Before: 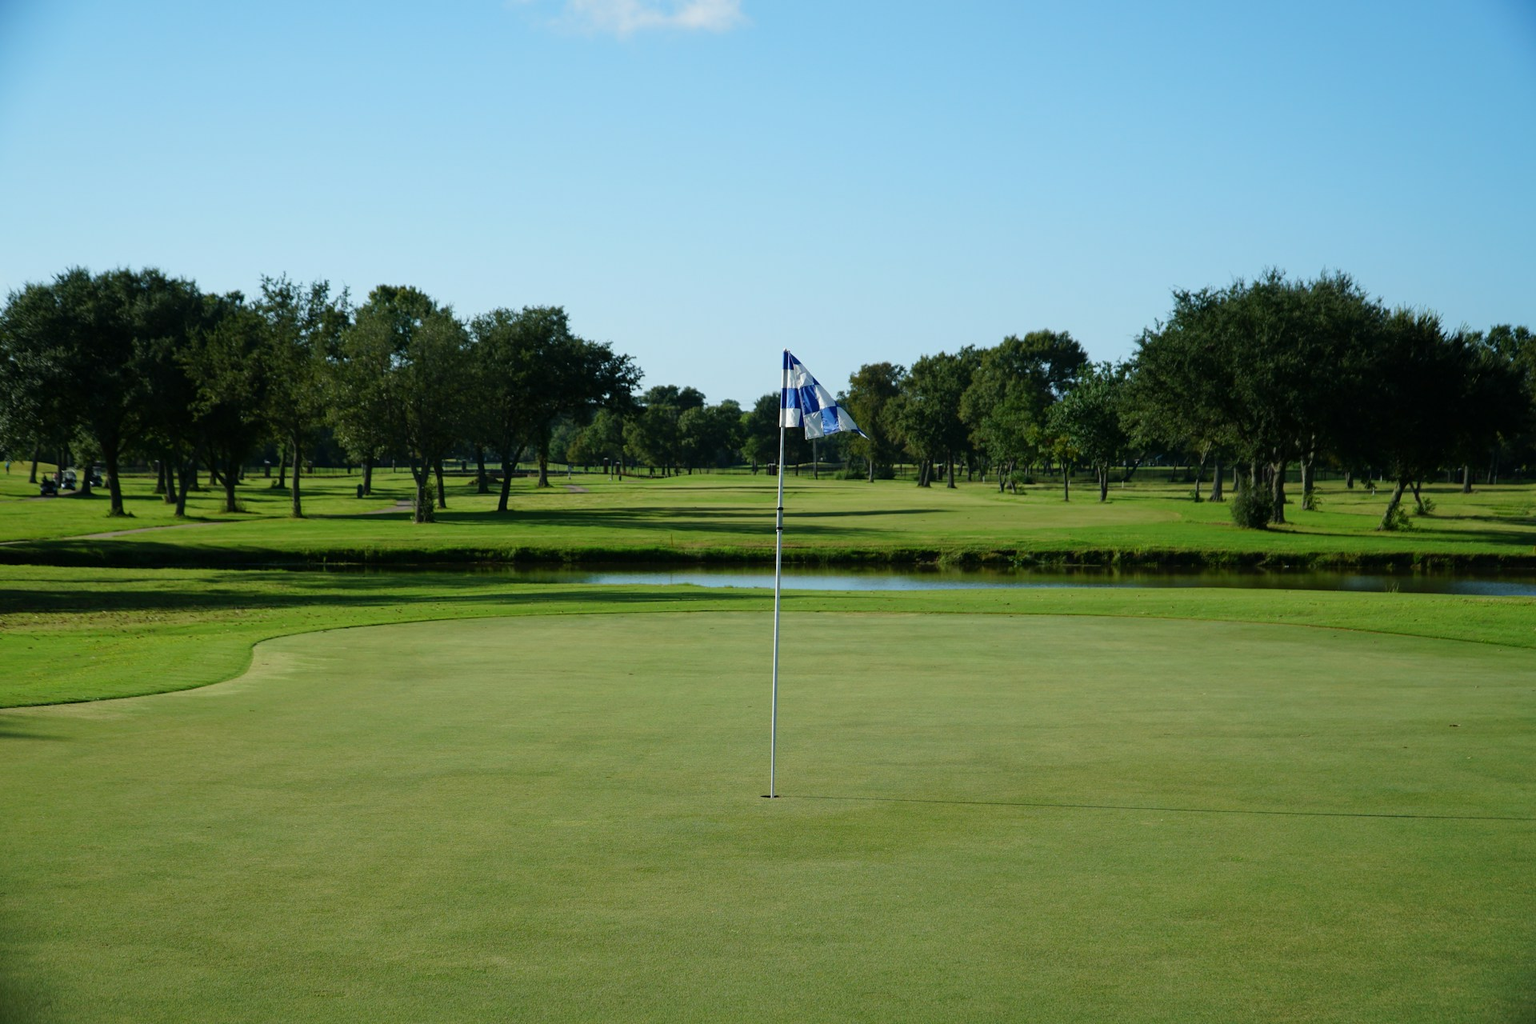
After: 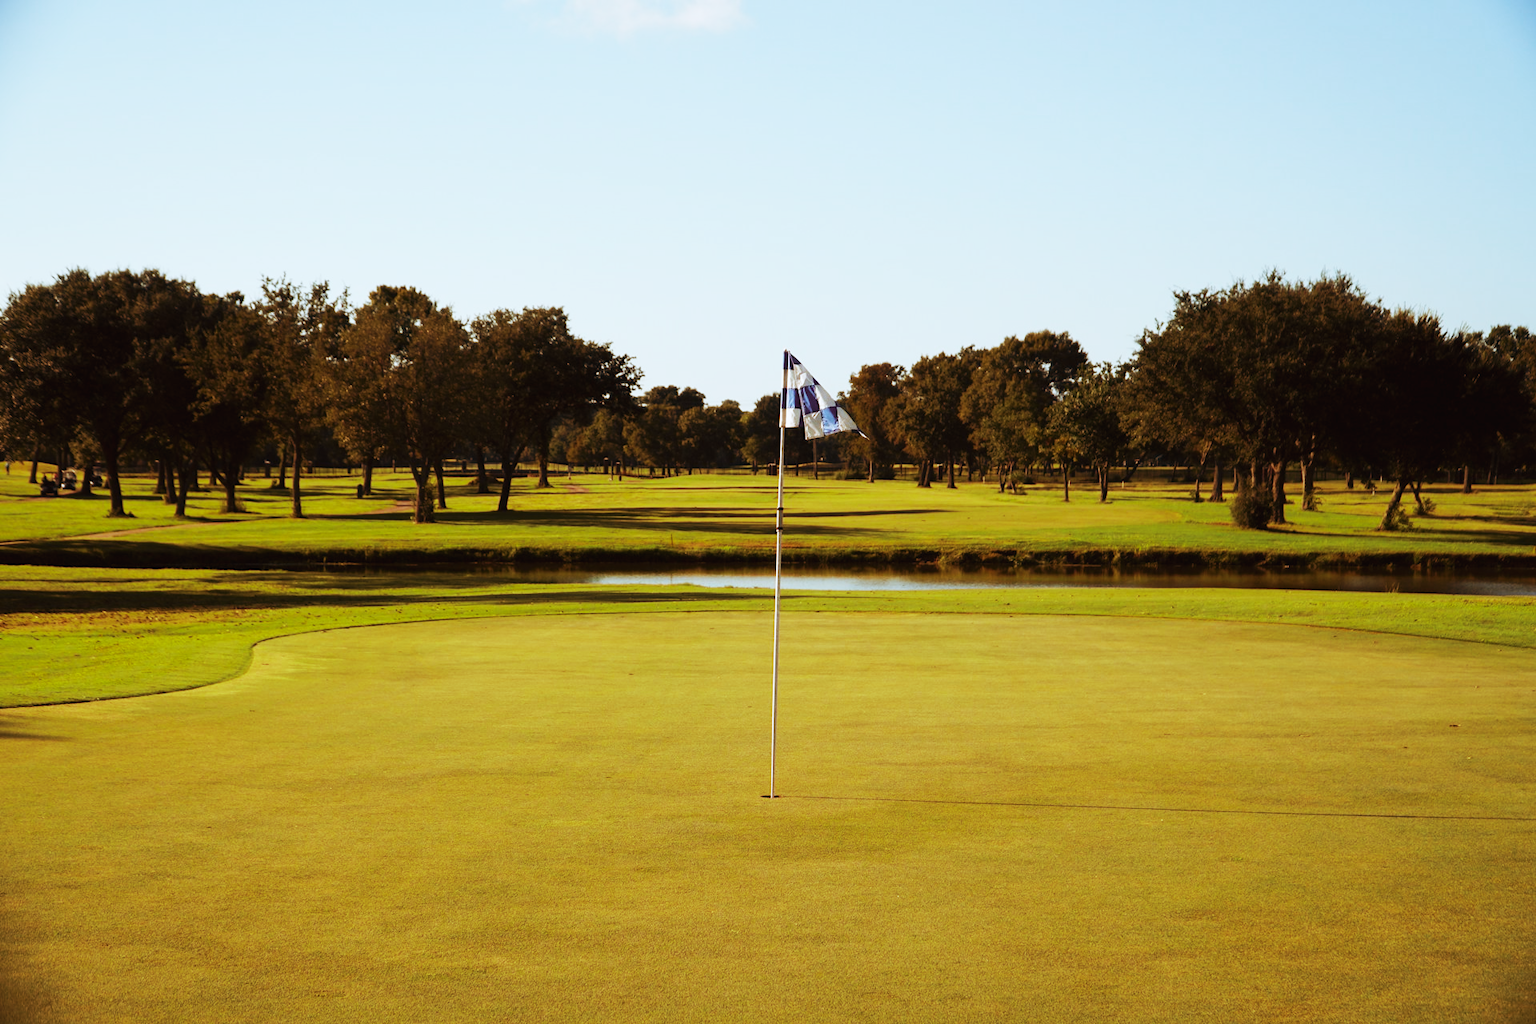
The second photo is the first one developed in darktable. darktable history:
tone curve: curves: ch0 [(0, 0) (0.003, 0.017) (0.011, 0.018) (0.025, 0.03) (0.044, 0.051) (0.069, 0.075) (0.1, 0.104) (0.136, 0.138) (0.177, 0.183) (0.224, 0.237) (0.277, 0.294) (0.335, 0.361) (0.399, 0.446) (0.468, 0.552) (0.543, 0.66) (0.623, 0.753) (0.709, 0.843) (0.801, 0.912) (0.898, 0.962) (1, 1)], preserve colors none
color look up table: target L [87.85, 81.8, 84.44, 88.54, 72.05, 73, 71.82, 68.52, 59.67, 44.3, 29.68, 200.09, 82.22, 65.59, 68.41, 53.22, 60.59, 60.13, 45.23, 42.54, 36.55, 36.26, 30.22, 33.97, 20.31, 0.86, 91.64, 86.23, 65.74, 72.73, 55.53, 52.06, 49.24, 58.08, 50.84, 62.71, 57.56, 43.89, 39.54, 40.29, 31.61, 21.28, 12.18, 90.68, 80.23, 79.33, 75.75, 65.39, 34.02], target a [-42.67, -48.13, -48.91, -21.69, -46.85, -18.23, -50.09, -38.32, -12.23, -15, -9.165, 0, -9.75, 17.33, 0.93, 43.48, 18.51, 11.33, 60.14, 55.4, 44.68, 35.07, 30.47, 49.3, 39.85, 2.72, 1.612, 17.12, 36.03, 20.35, 59.92, 72.77, 67.43, 6.679, 38.14, 2.919, 10.15, 63.63, 53.98, 57.09, 3.809, 39.12, 26.47, -13.58, -50.03, -14.32, -13.39, -19.94, -5.761], target b [85.11, 75.43, 32.41, 11.13, 3.901, 59.47, 29.93, 59.12, 31.25, 16.03, 32.37, 0, 69.47, 61.27, 62.45, 54.56, 34.65, 54.94, 50.13, 43.5, 40.17, 45.9, 26.91, 46.79, 31.99, 1.082, -7.742, -19.73, -15.18, -36.62, -47.04, -57.39, -26.62, 7.264, -18.18, -49.6, -20.48, -72.54, 4.468, -47.09, -22.78, 23.87, -13.15, -13.63, -29.99, -6.651, -27.86, -44.51, -4.973], num patches 49
